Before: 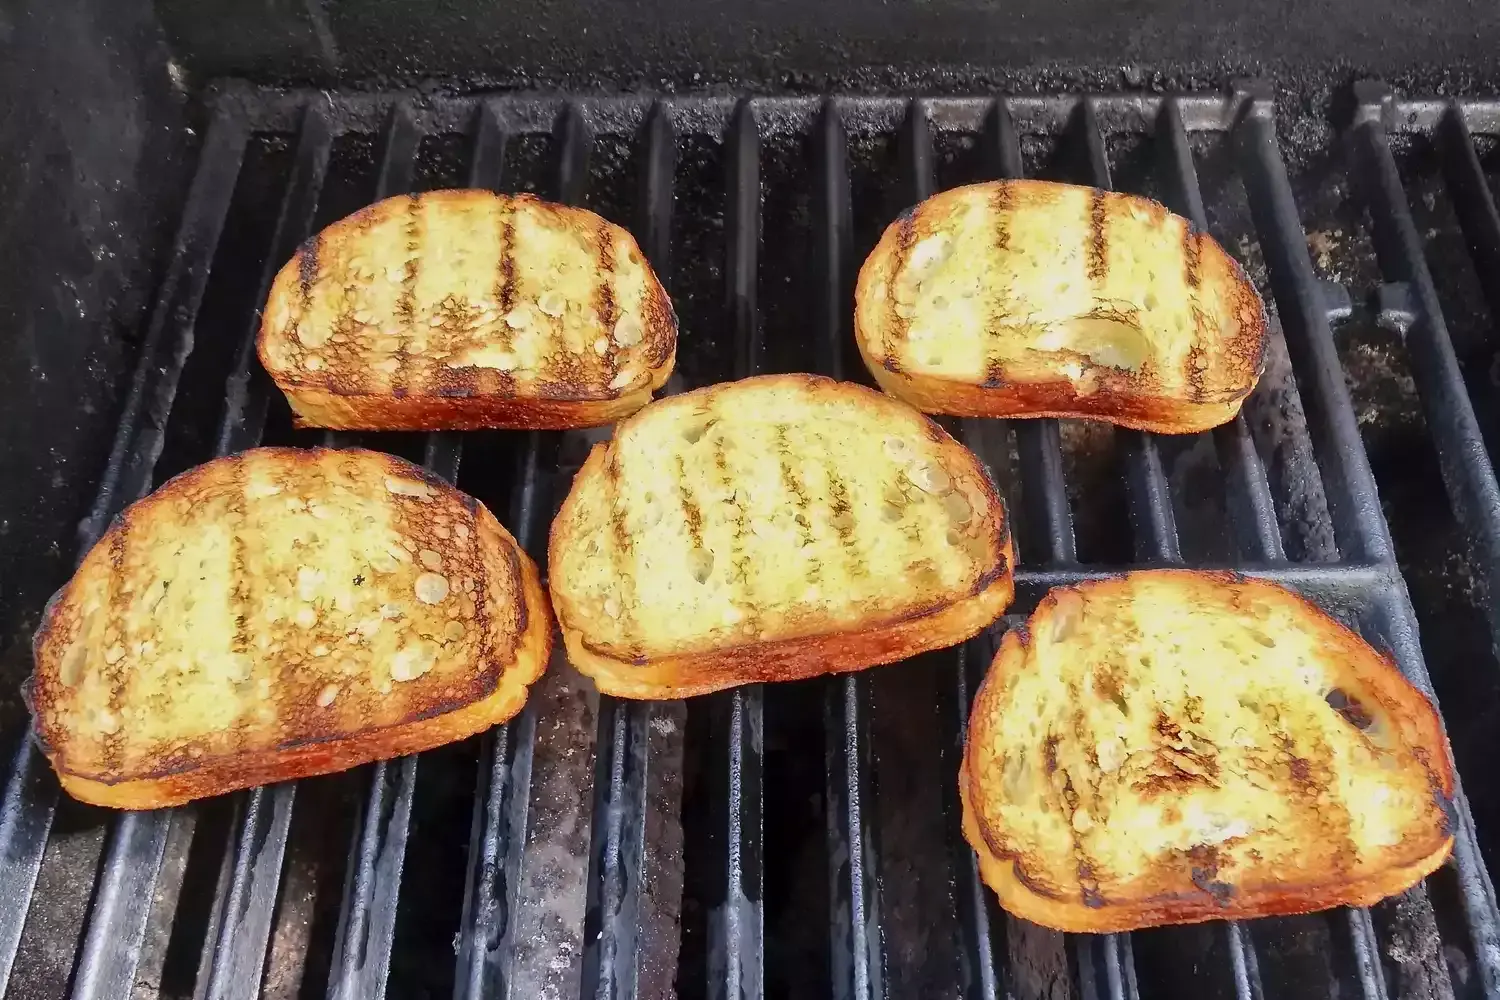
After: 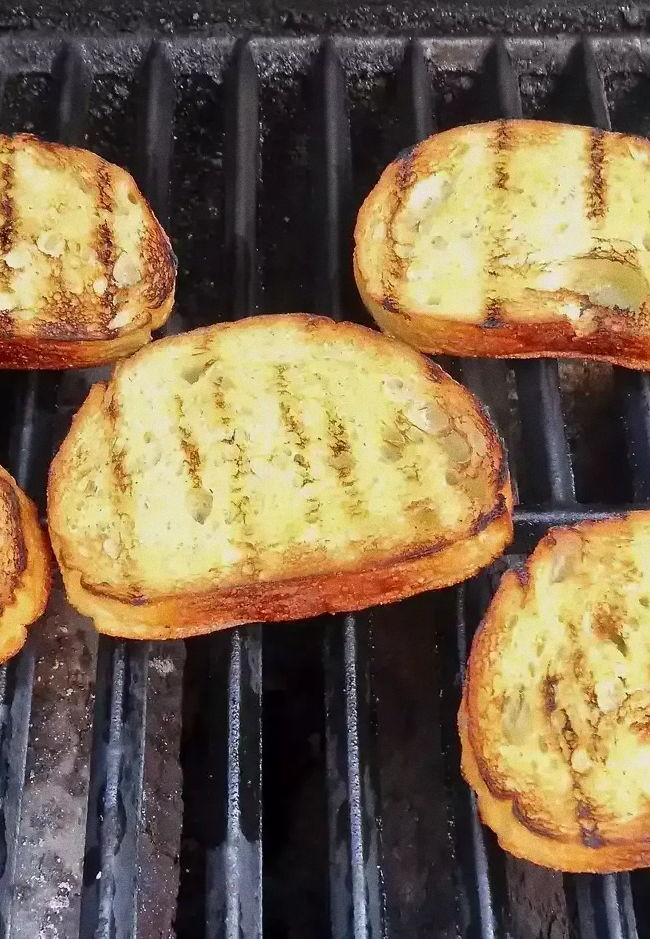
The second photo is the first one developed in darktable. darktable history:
crop: left 33.452%, top 6.025%, right 23.155%
grain: coarseness 0.09 ISO
